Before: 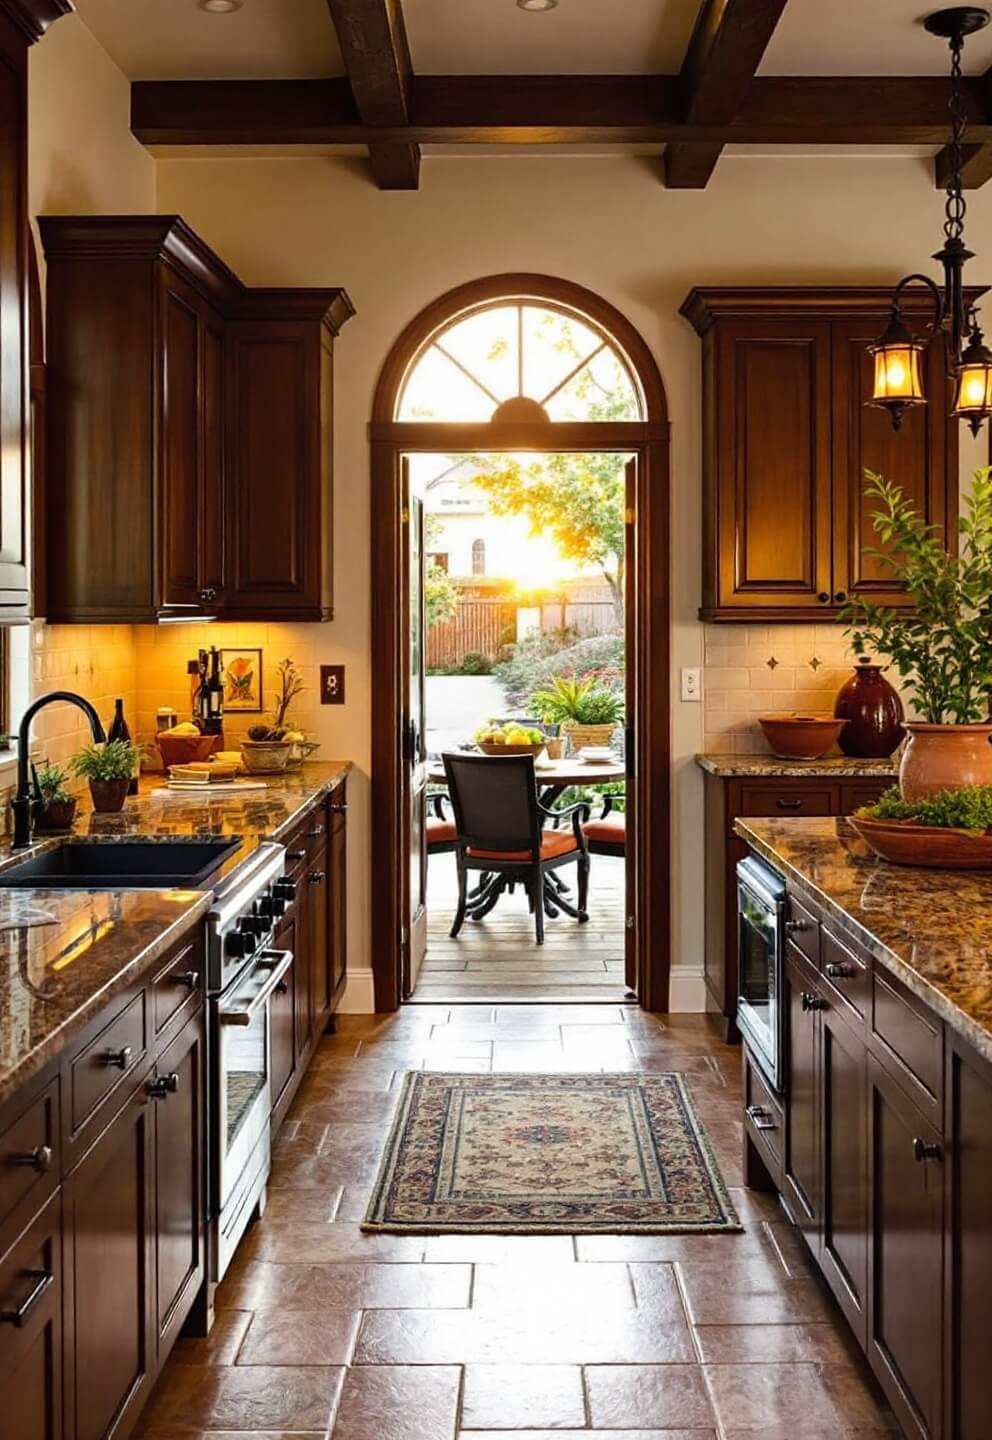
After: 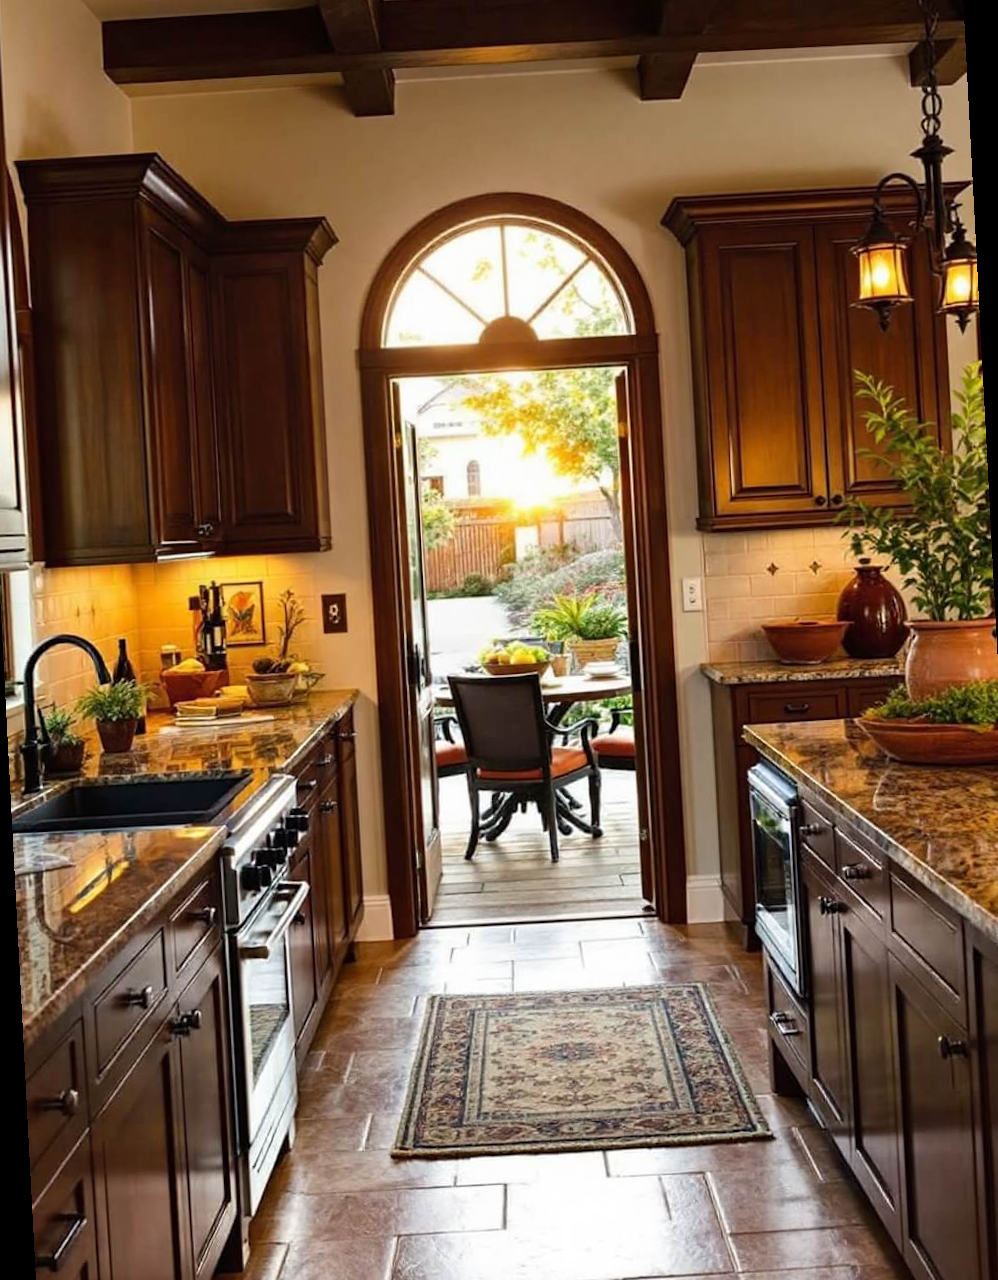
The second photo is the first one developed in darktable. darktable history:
base curve: preserve colors none
rotate and perspective: rotation -3°, crop left 0.031, crop right 0.968, crop top 0.07, crop bottom 0.93
